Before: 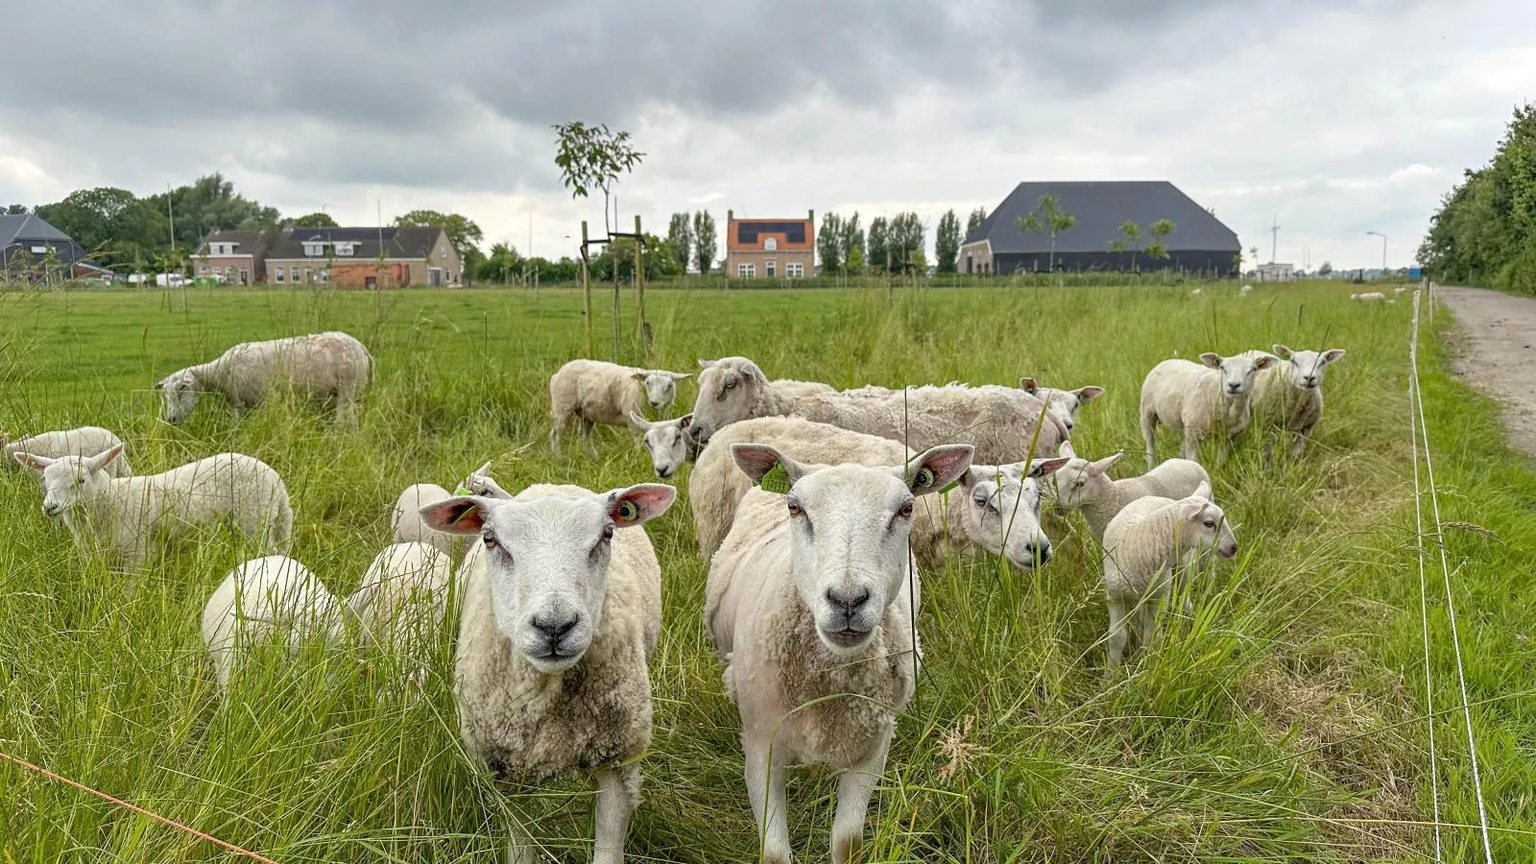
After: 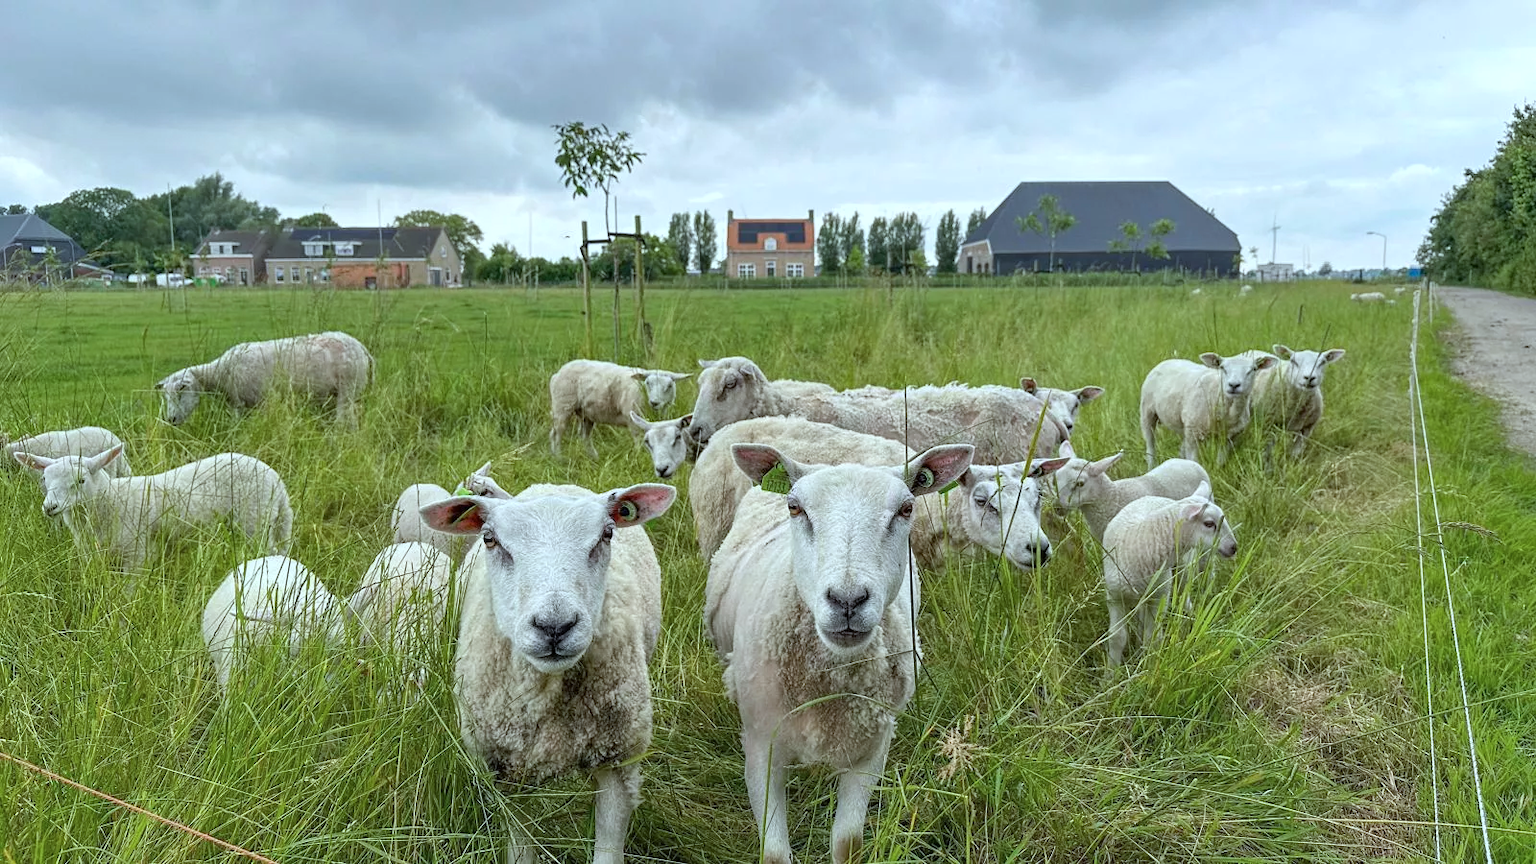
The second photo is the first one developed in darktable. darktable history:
color calibration: illuminant F (fluorescent), F source F9 (Cool White Deluxe 4150 K) – high CRI, x 0.374, y 0.373, temperature 4154.31 K
